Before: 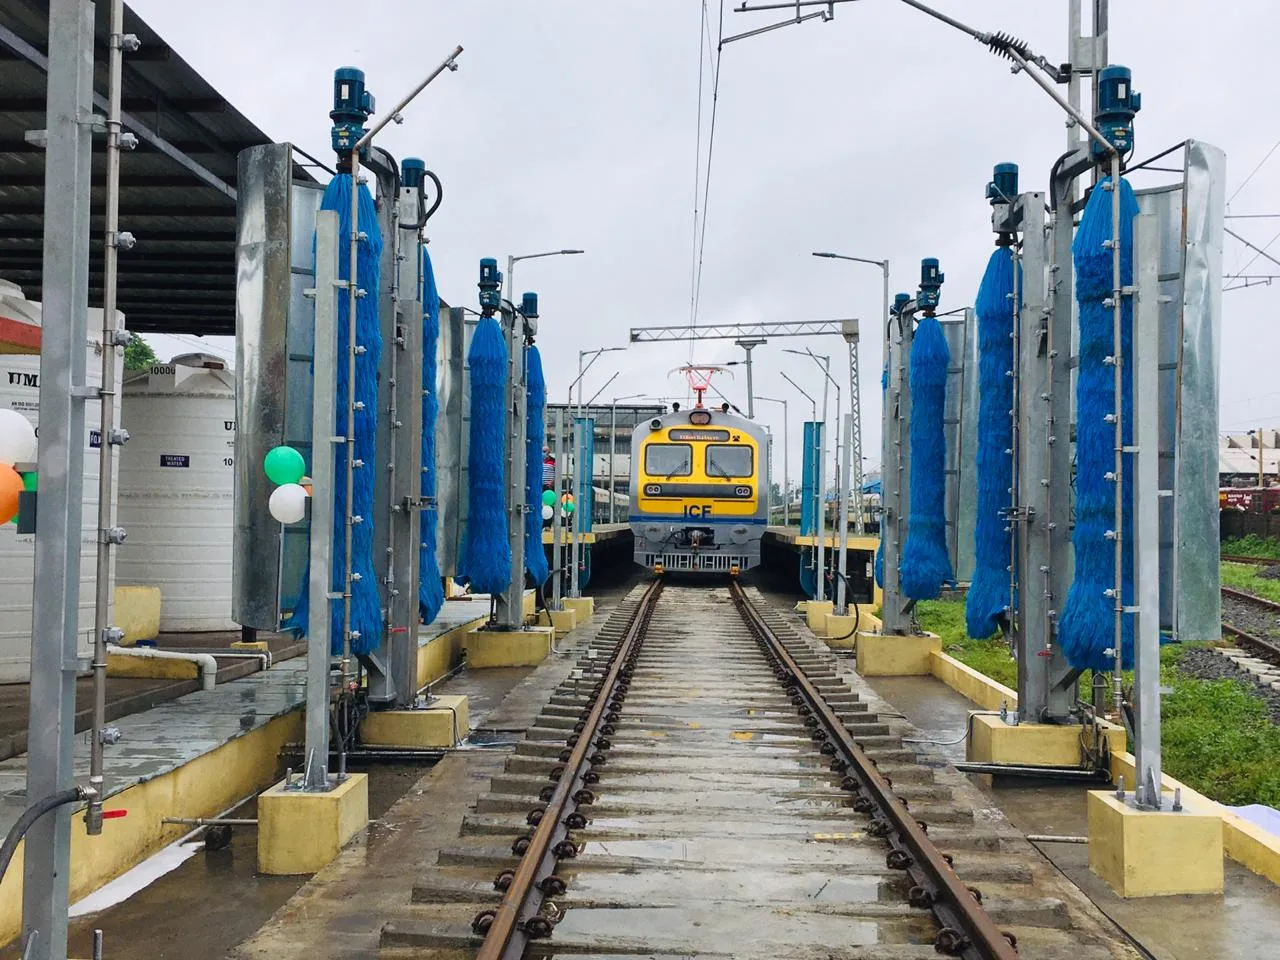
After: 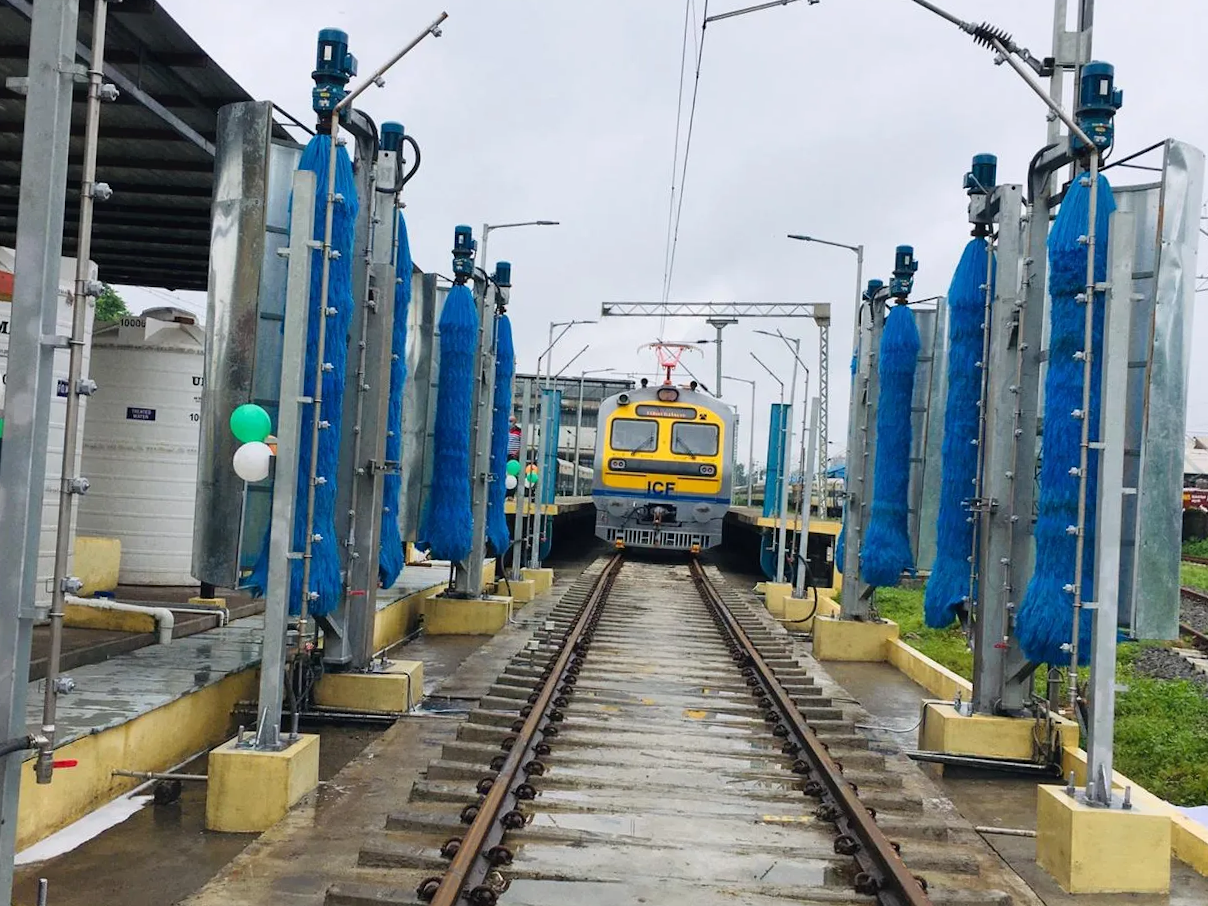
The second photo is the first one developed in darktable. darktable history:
crop and rotate: angle -2.6°
